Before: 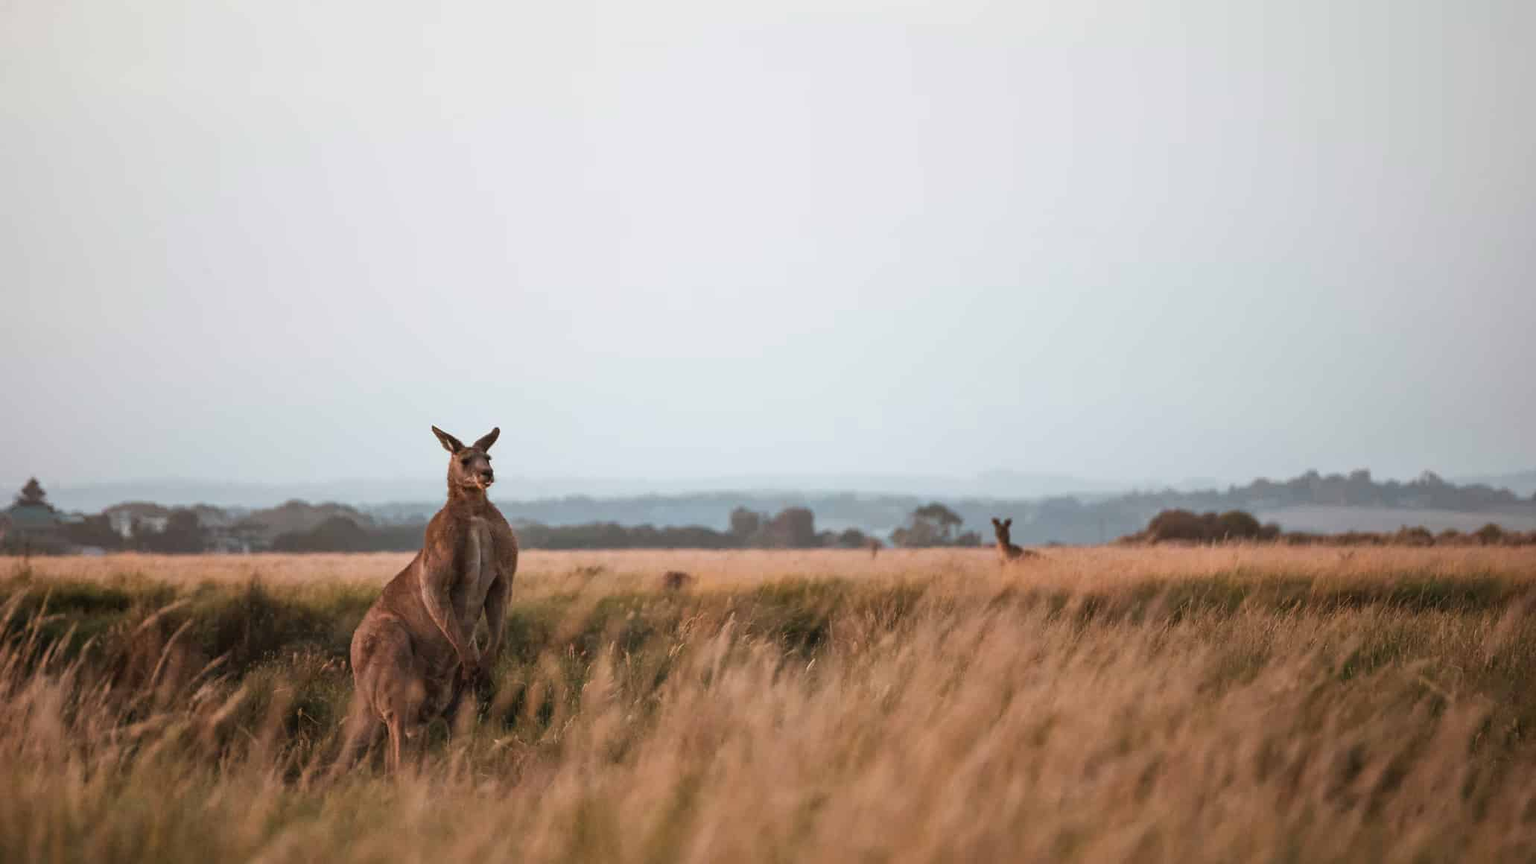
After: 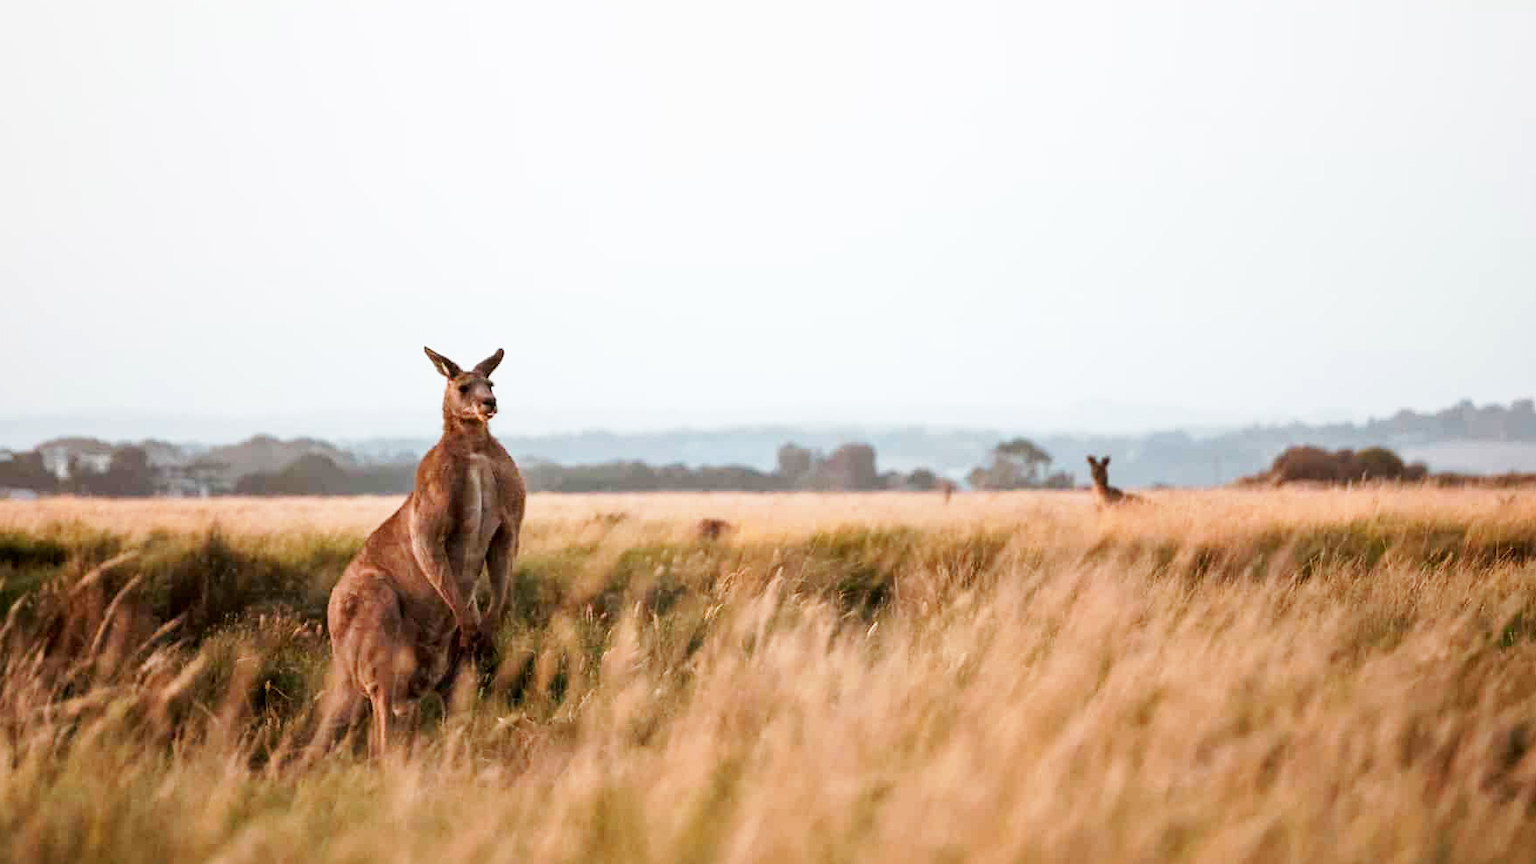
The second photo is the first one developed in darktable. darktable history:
base curve: curves: ch0 [(0, 0) (0.005, 0.002) (0.15, 0.3) (0.4, 0.7) (0.75, 0.95) (1, 1)], preserve colors none
crop and rotate: left 4.842%, top 15.51%, right 10.668%
